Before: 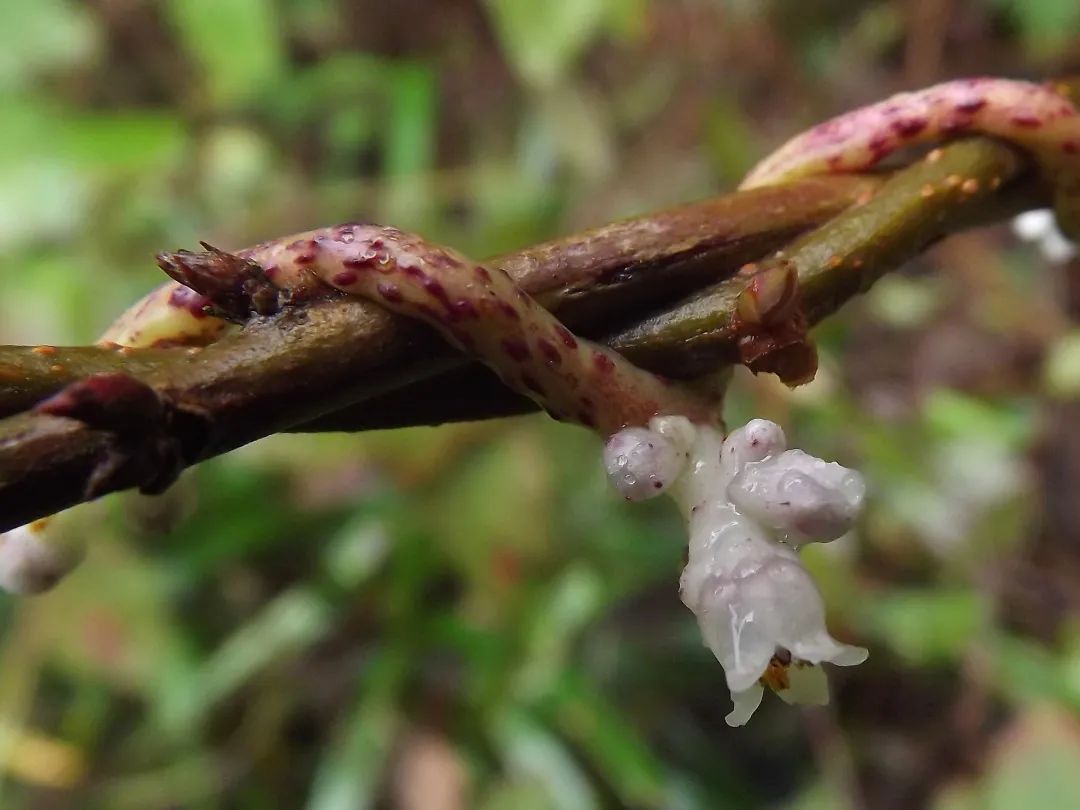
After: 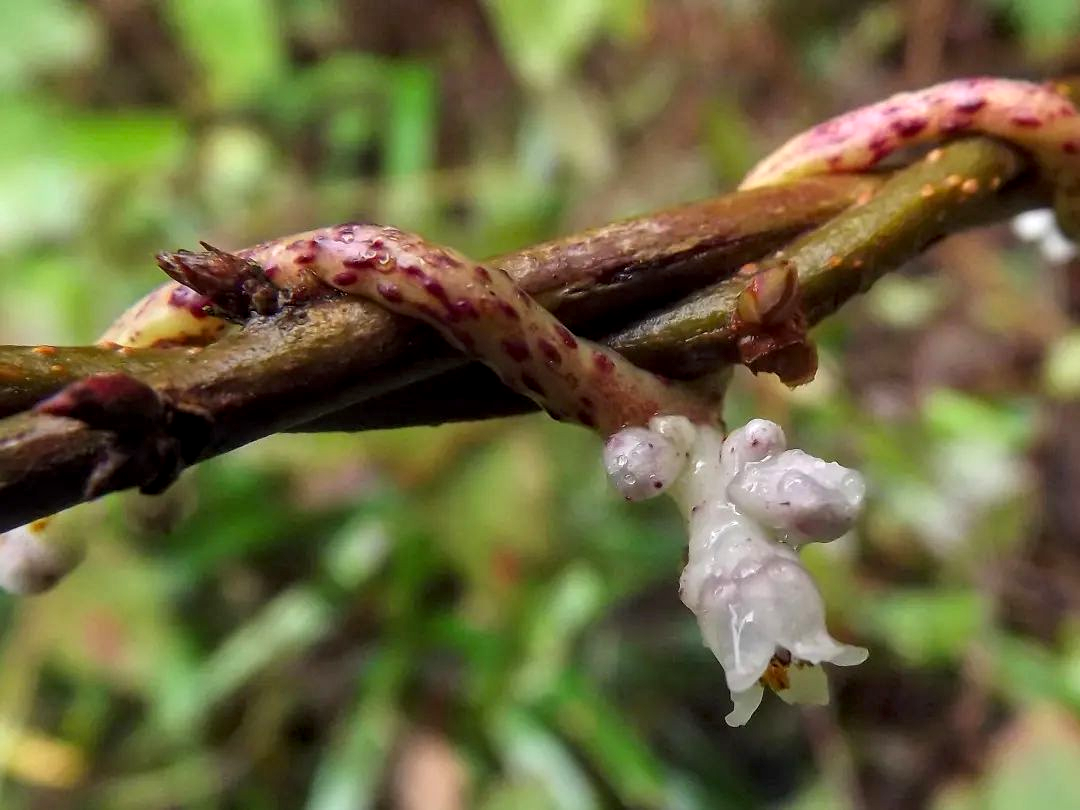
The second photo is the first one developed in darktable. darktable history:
local contrast: highlights 61%, detail 143%, midtone range 0.428
contrast brightness saturation: contrast 0.07, brightness 0.08, saturation 0.18
